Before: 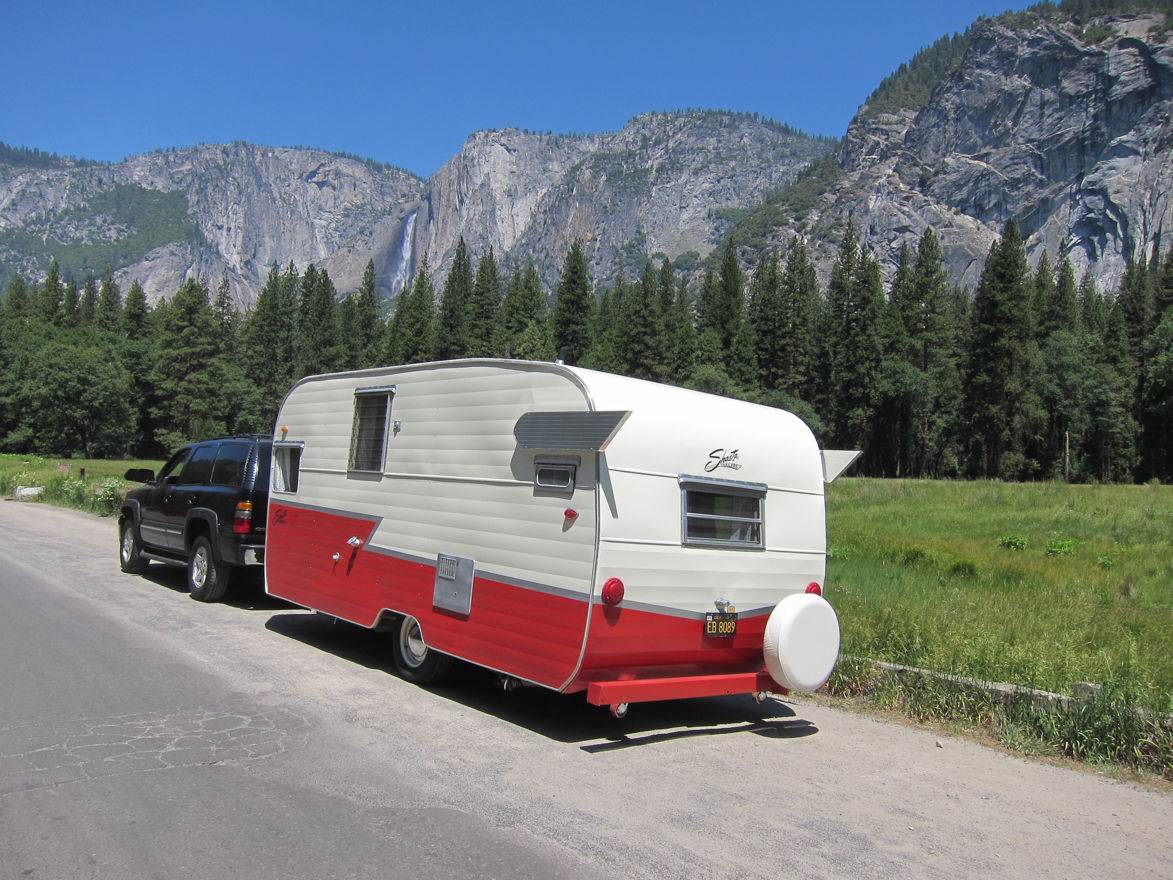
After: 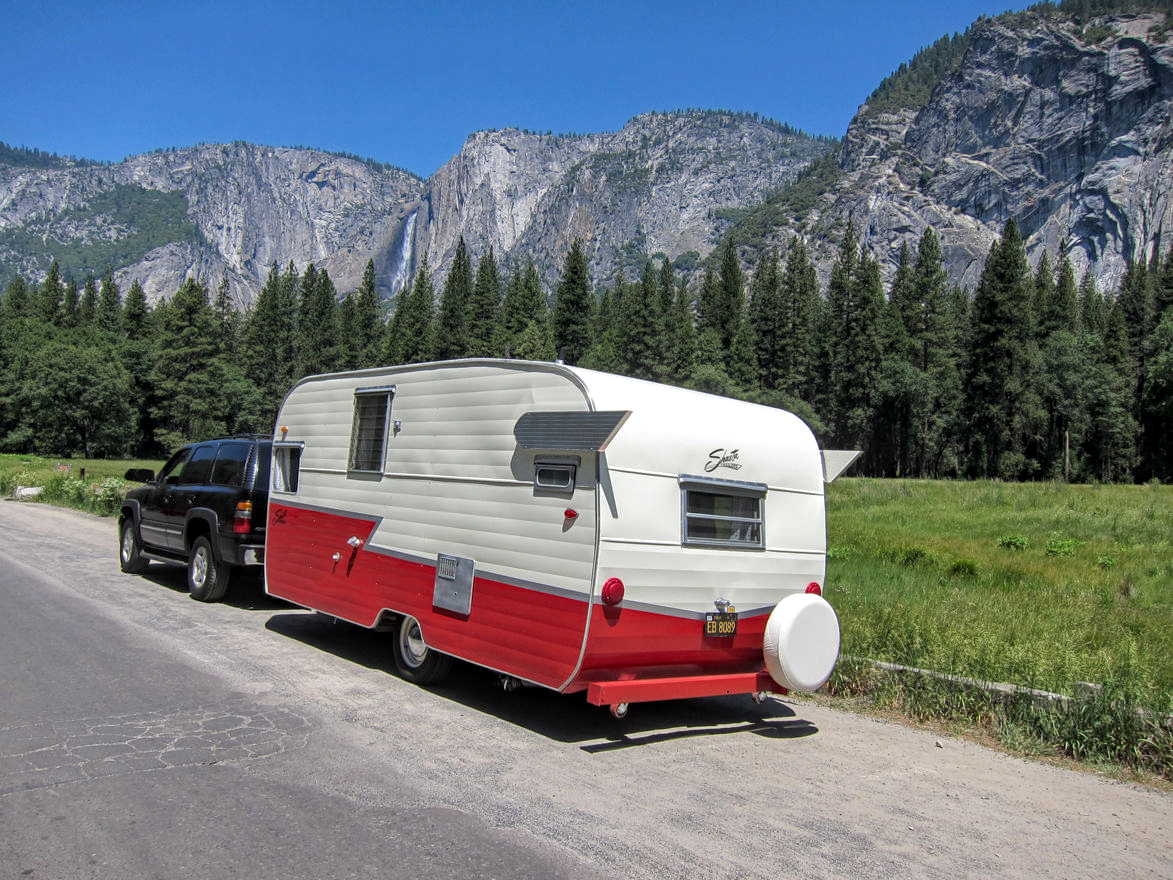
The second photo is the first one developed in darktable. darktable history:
local contrast: detail 130%
haze removal: compatibility mode true, adaptive false
